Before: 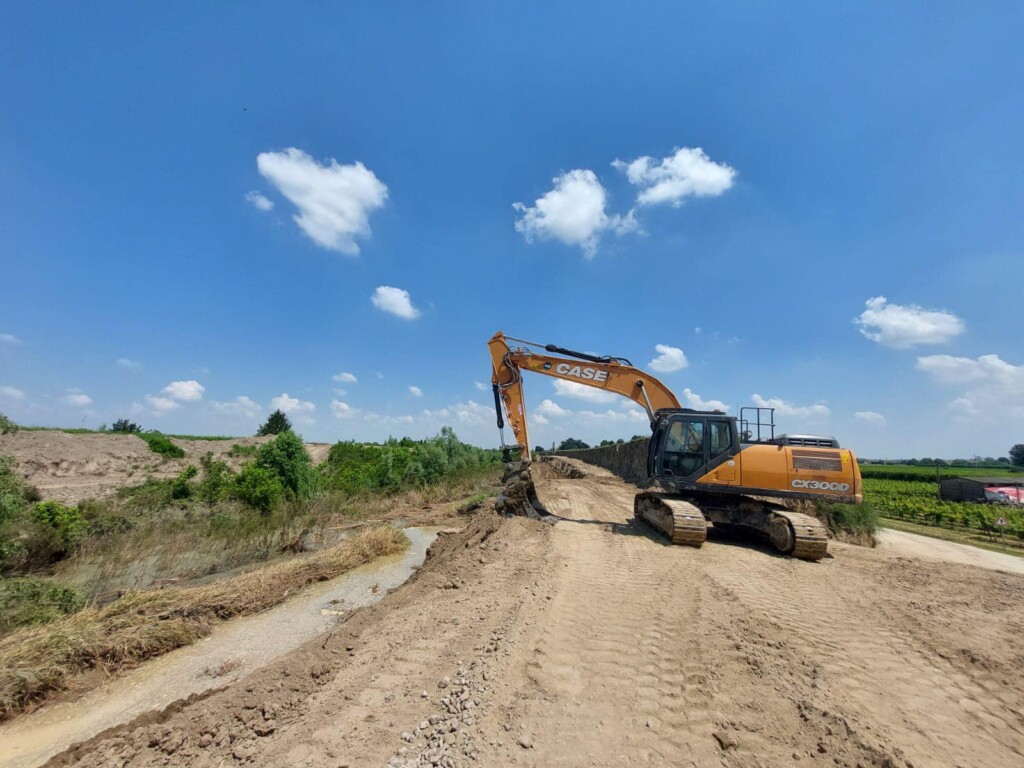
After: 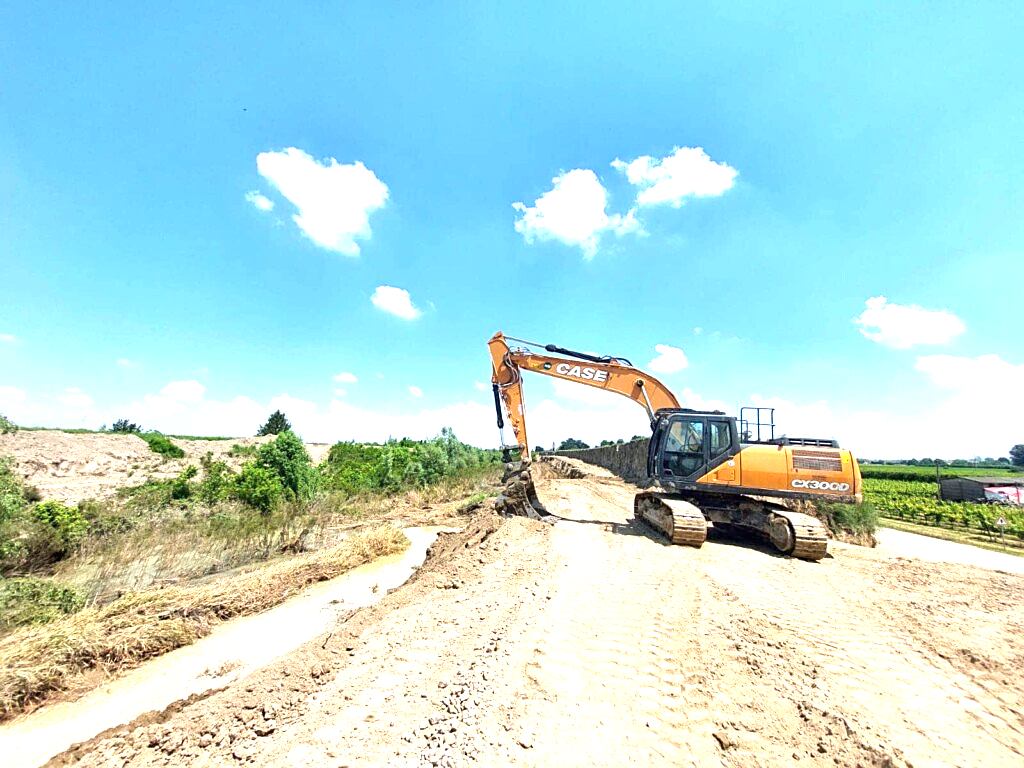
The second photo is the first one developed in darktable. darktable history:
exposure: black level correction 0, exposure 1.625 EV, compensate highlight preservation false
sharpen: on, module defaults
